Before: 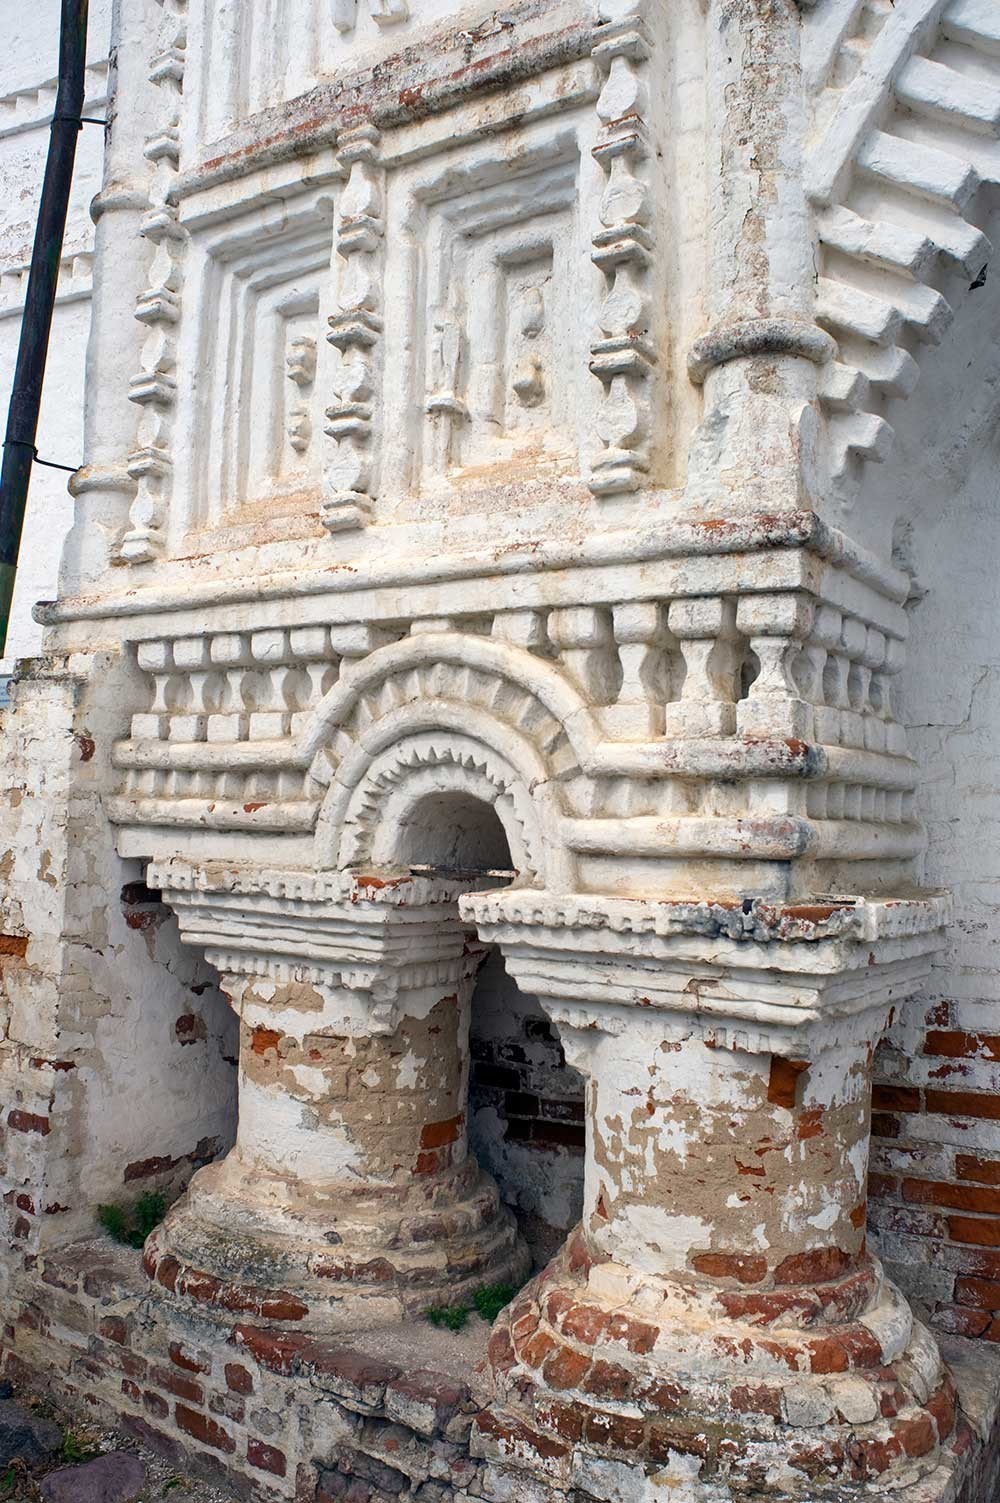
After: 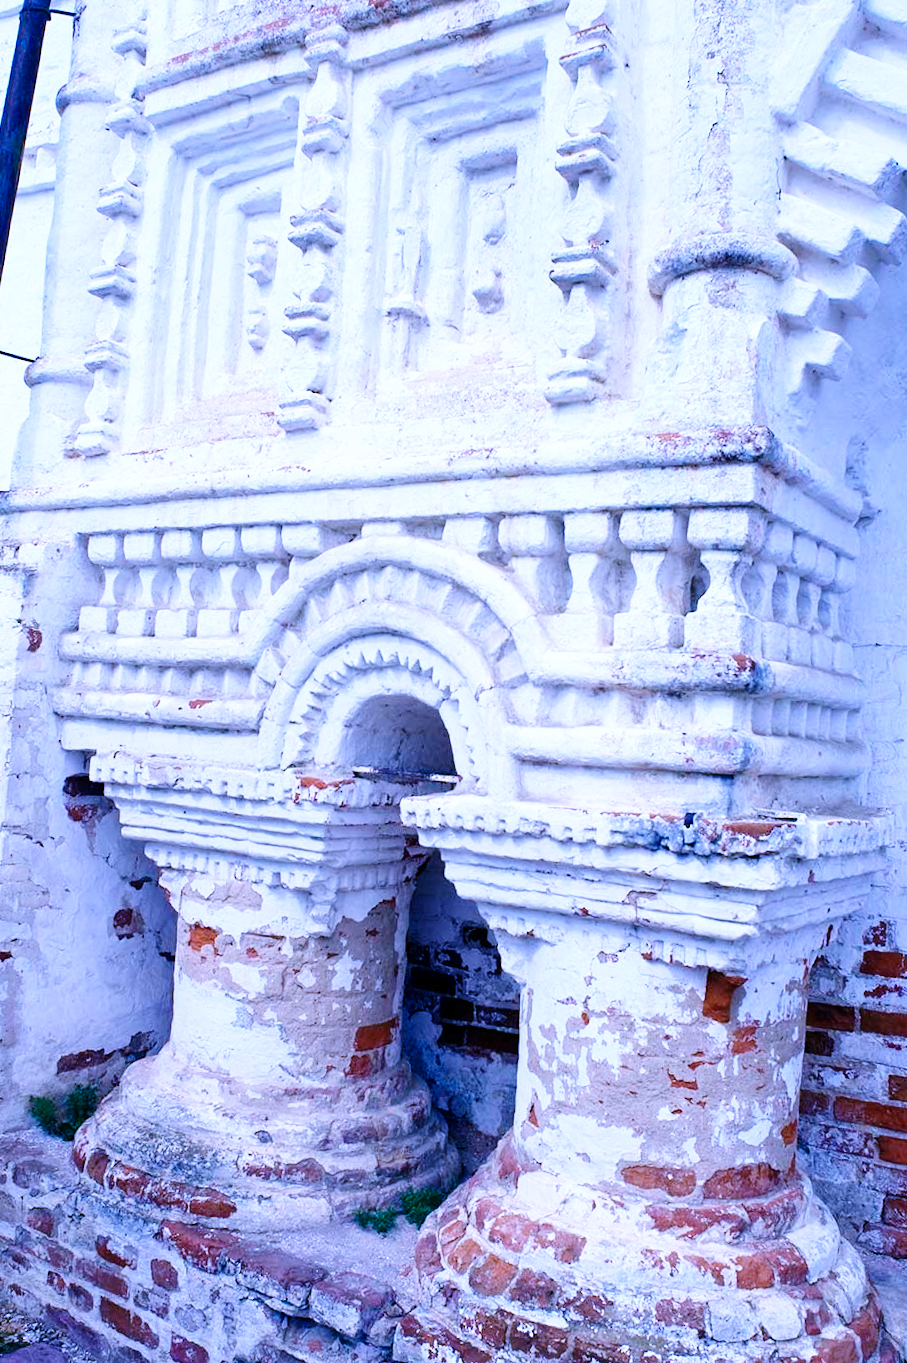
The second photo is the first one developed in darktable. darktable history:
crop and rotate: angle -1.96°, left 3.097%, top 4.154%, right 1.586%, bottom 0.529%
base curve: curves: ch0 [(0, 0) (0.008, 0.007) (0.022, 0.029) (0.048, 0.089) (0.092, 0.197) (0.191, 0.399) (0.275, 0.534) (0.357, 0.65) (0.477, 0.78) (0.542, 0.833) (0.799, 0.973) (1, 1)], preserve colors none
color calibration: output R [1.063, -0.012, -0.003, 0], output B [-0.079, 0.047, 1, 0], illuminant custom, x 0.46, y 0.43, temperature 2642.66 K
